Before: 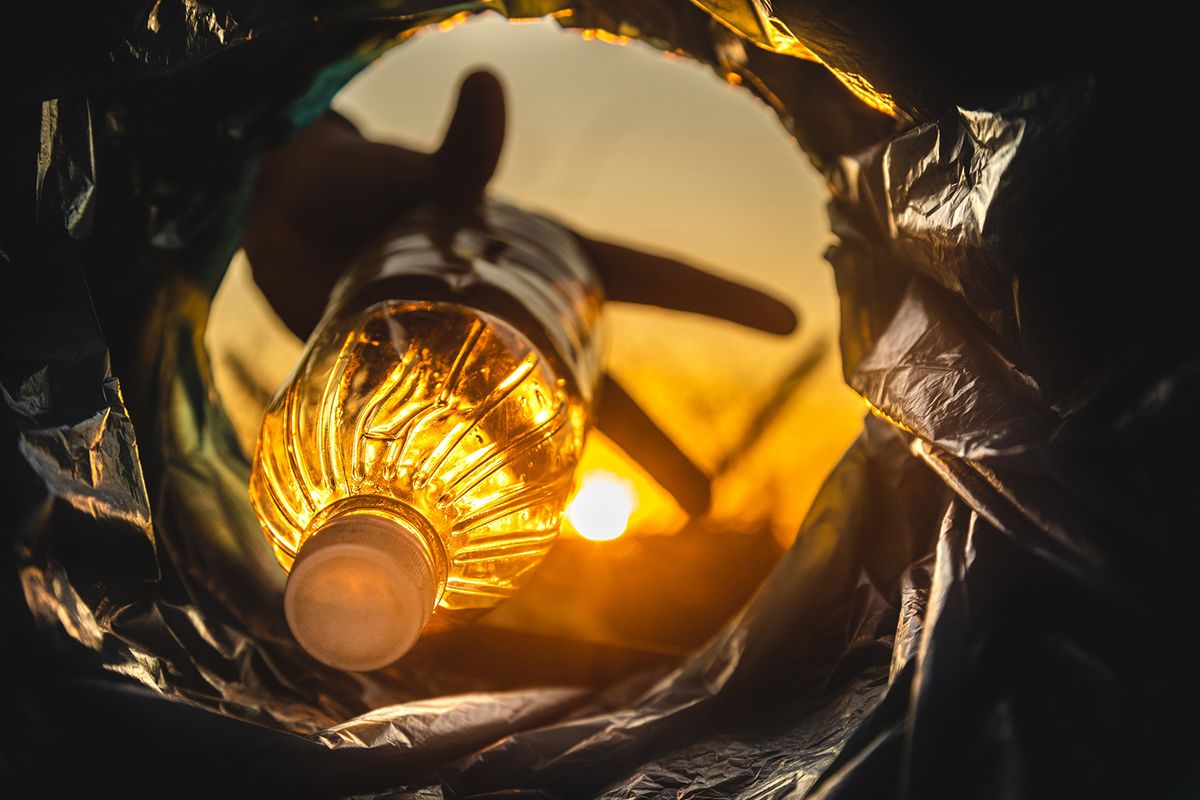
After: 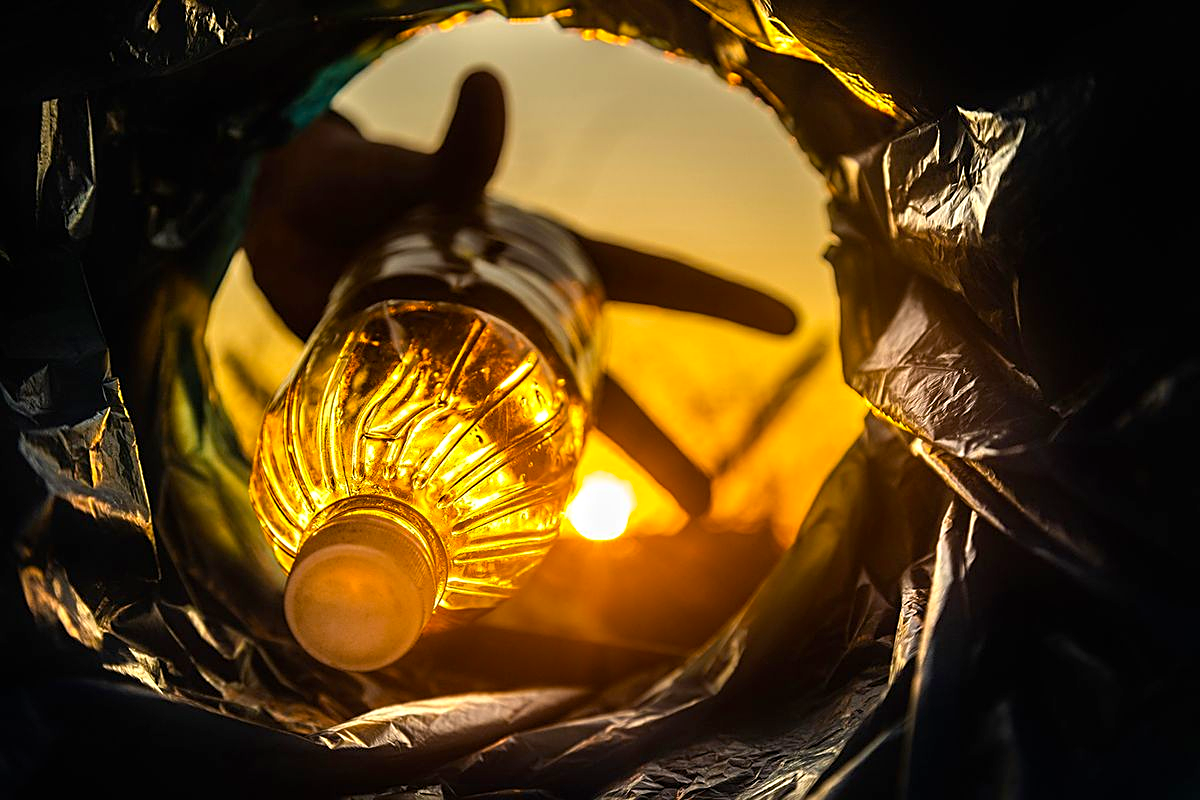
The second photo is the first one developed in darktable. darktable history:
color balance rgb: power › hue 328.78°, global offset › luminance -0.499%, perceptual saturation grading › global saturation 10.413%, global vibrance 26.695%, contrast 6.936%
sharpen: on, module defaults
